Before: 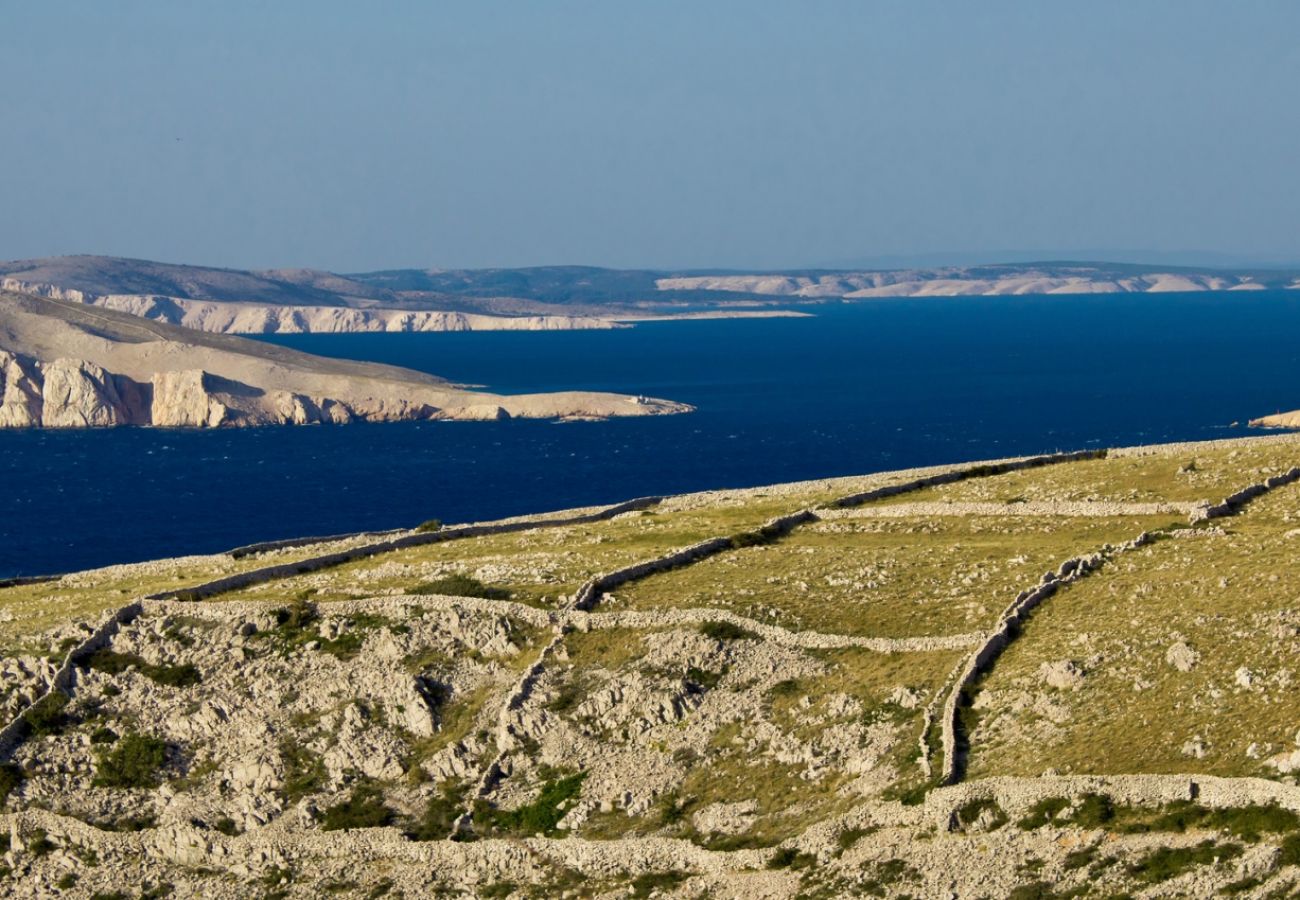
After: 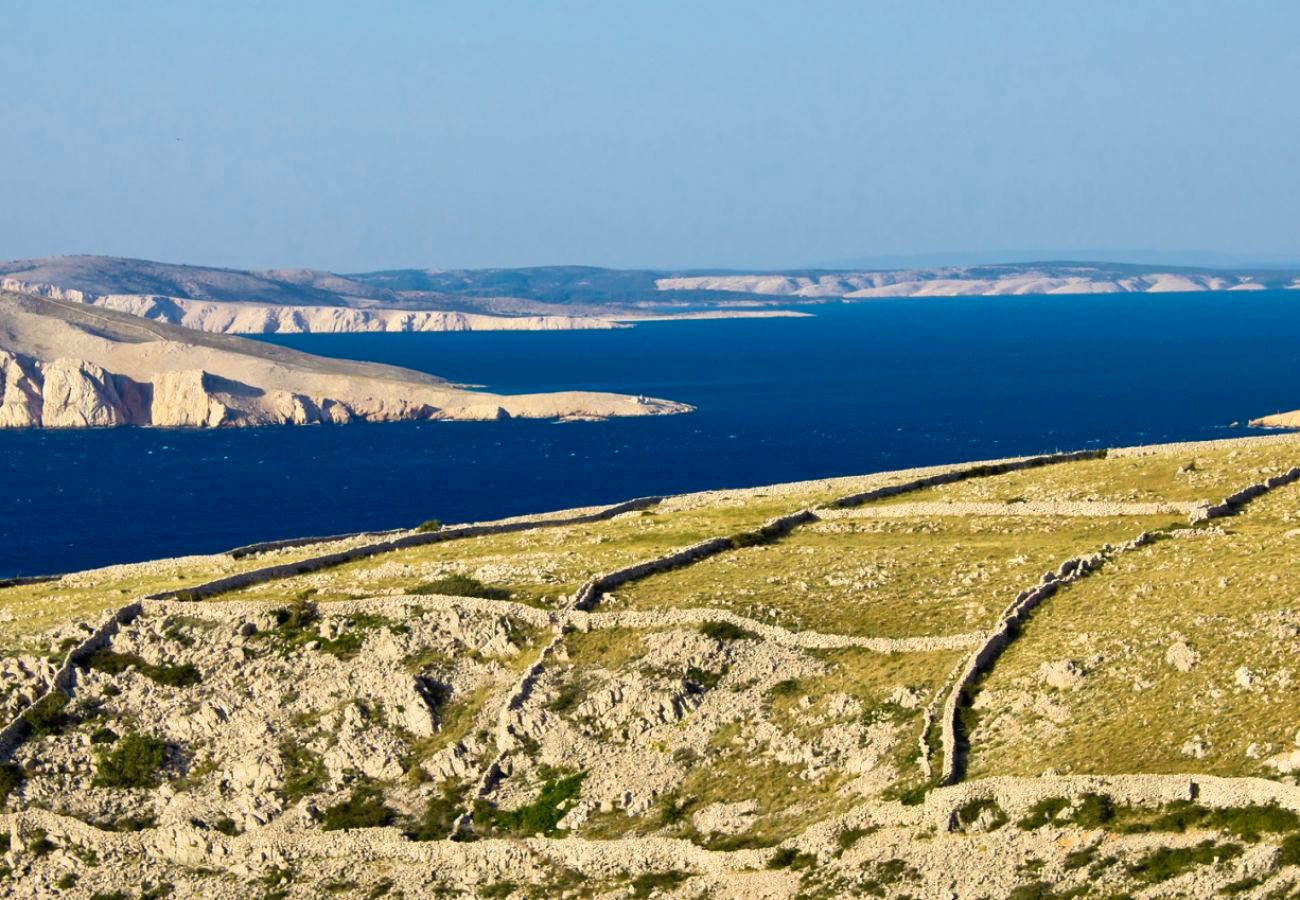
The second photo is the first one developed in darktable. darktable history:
contrast brightness saturation: contrast 0.201, brightness 0.169, saturation 0.219
